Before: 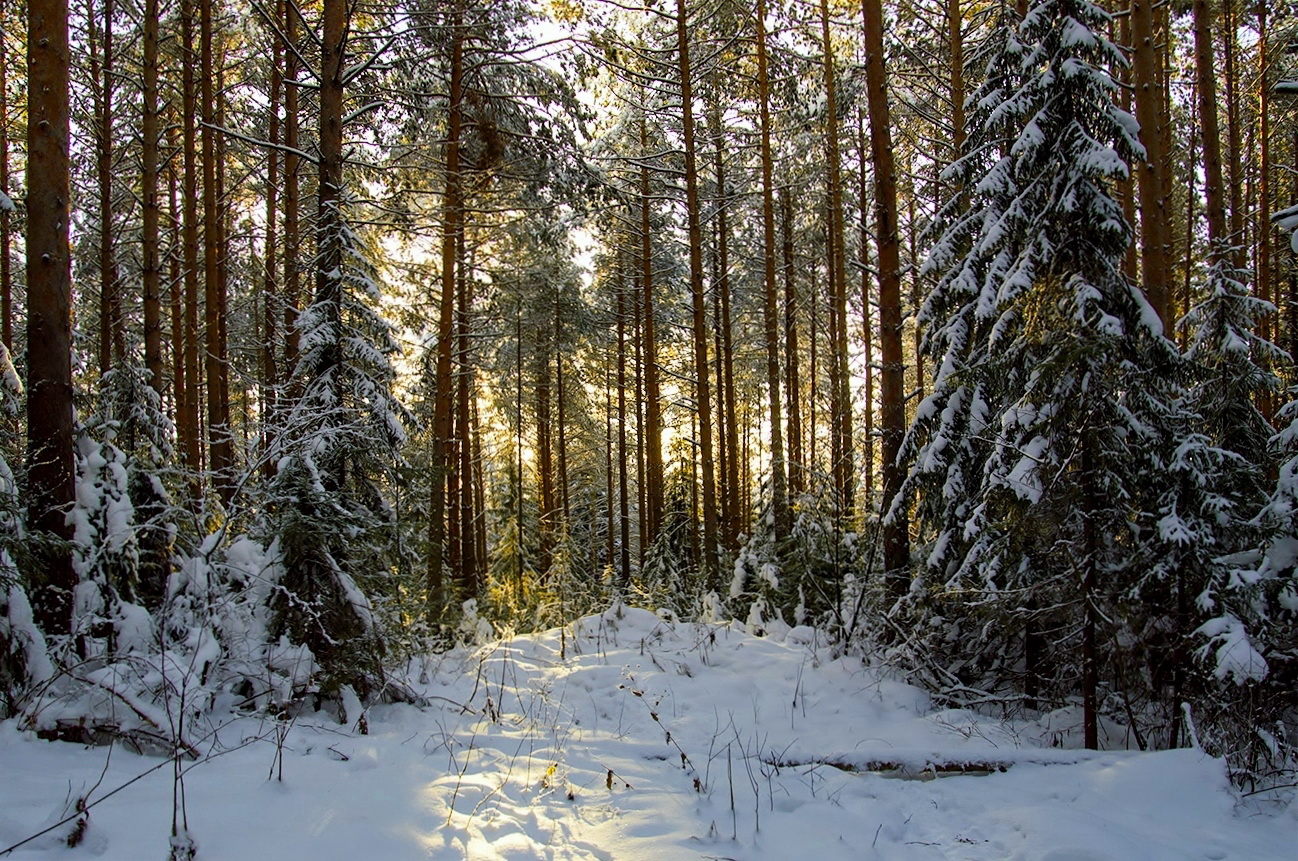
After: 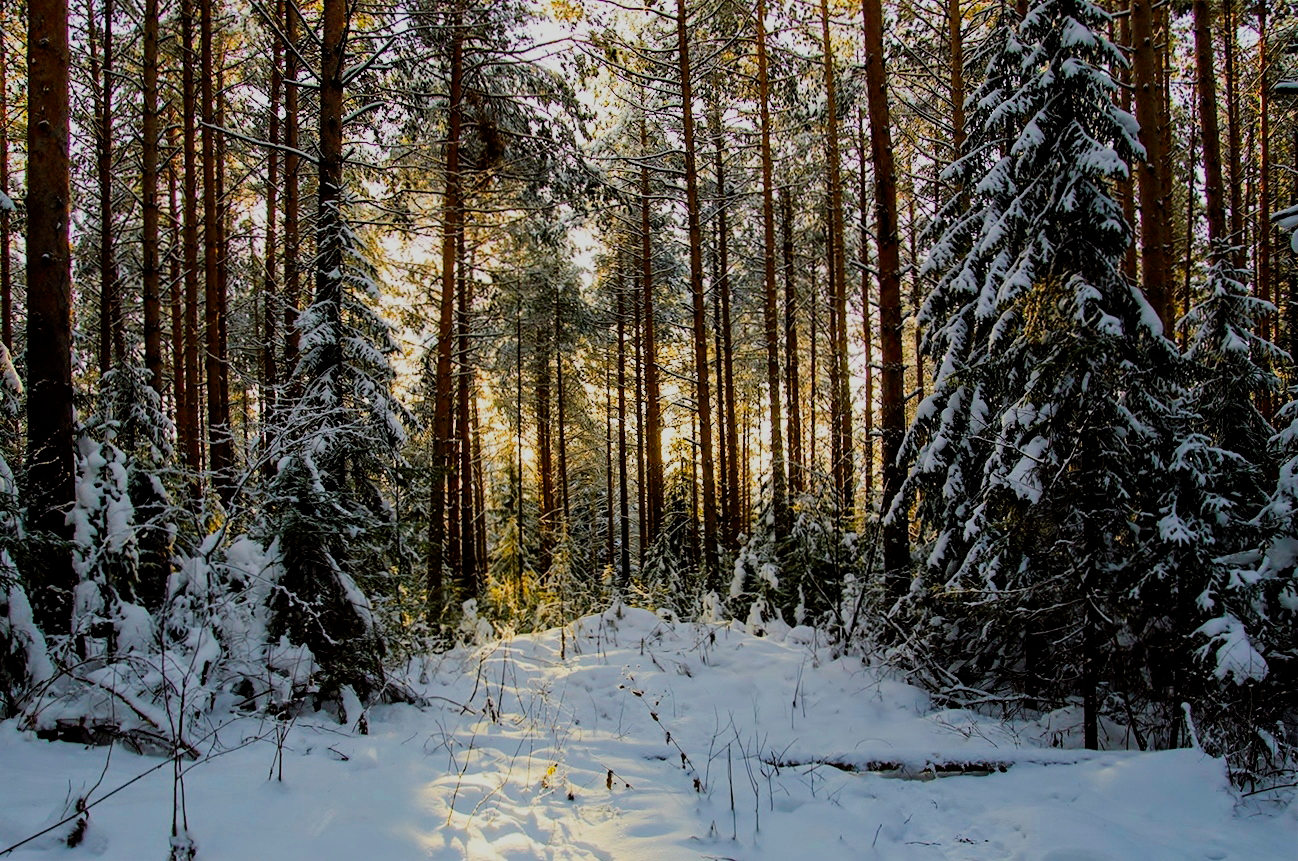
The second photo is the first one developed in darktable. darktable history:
filmic rgb: black relative exposure -7.65 EV, white relative exposure 4.56 EV, hardness 3.61, contrast 1.055
local contrast: mode bilateral grid, contrast 15, coarseness 37, detail 104%, midtone range 0.2
